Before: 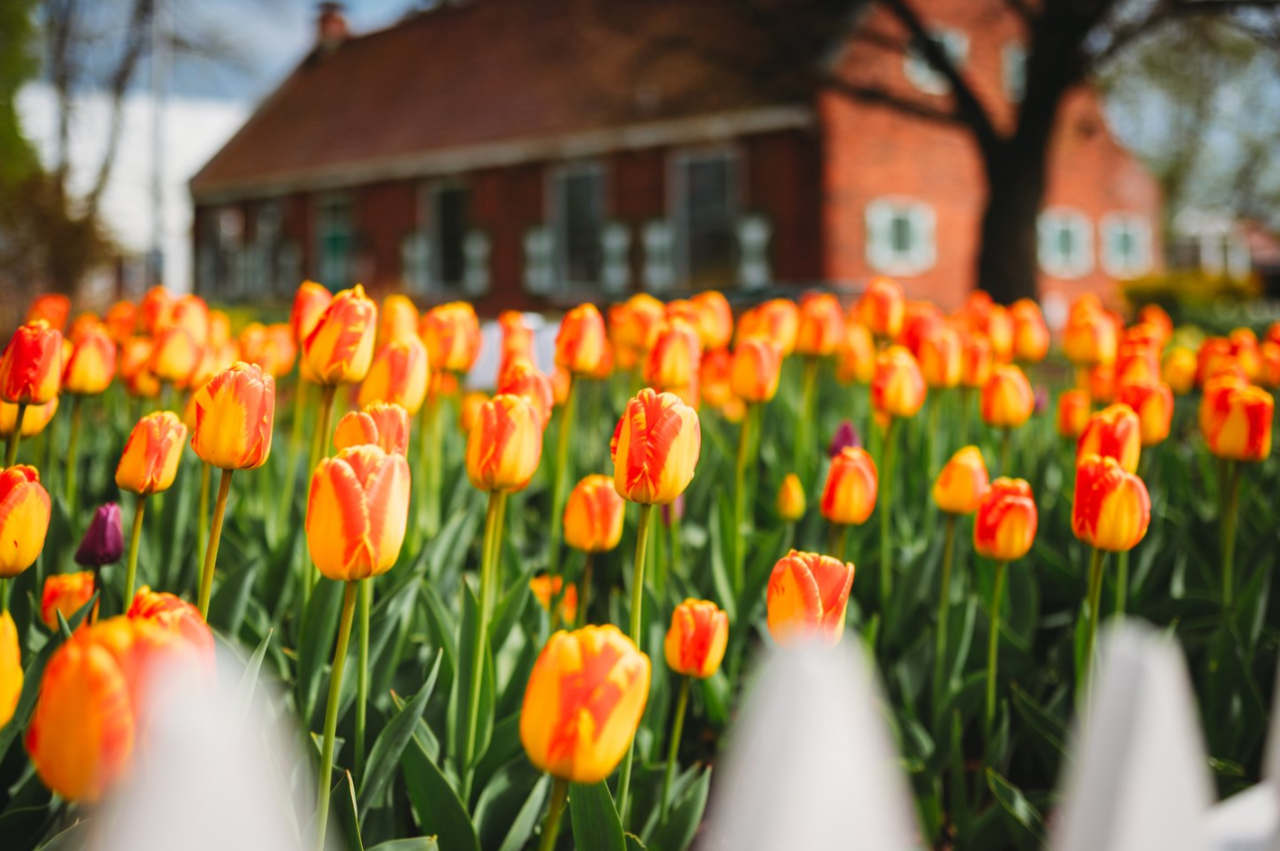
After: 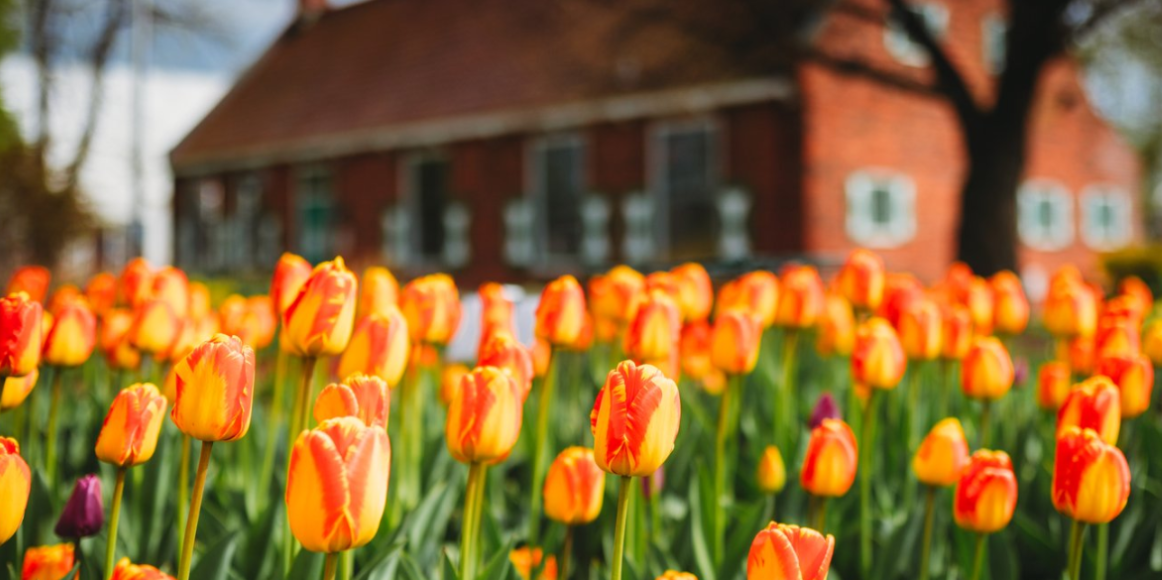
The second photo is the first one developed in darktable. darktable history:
crop: left 1.622%, top 3.376%, right 7.55%, bottom 28.423%
